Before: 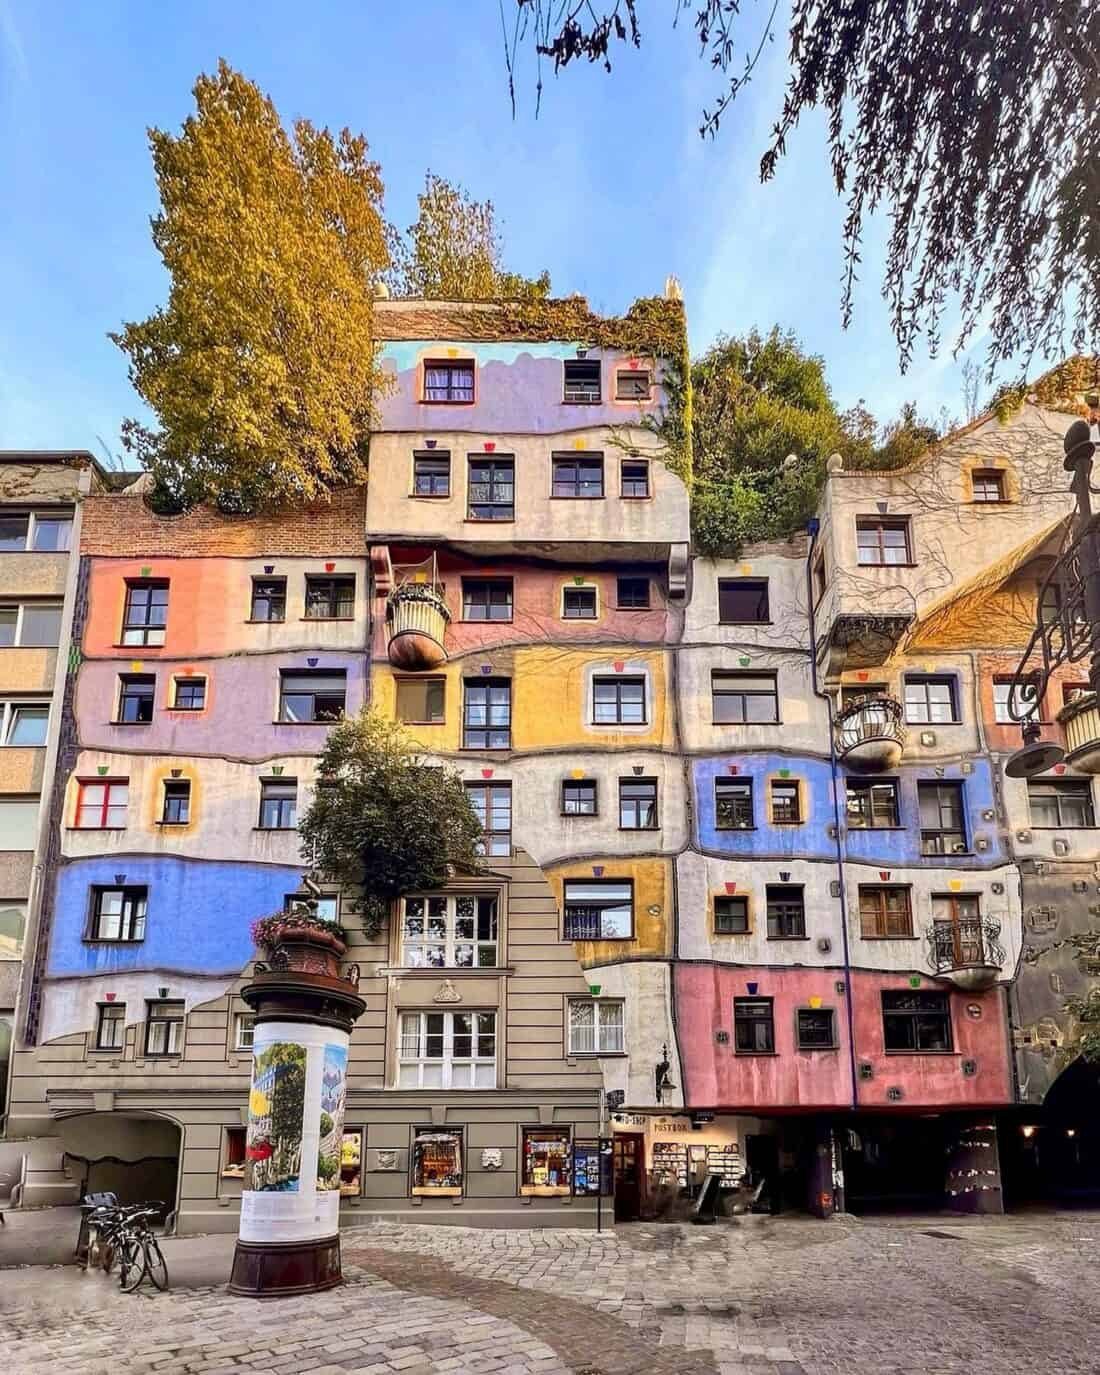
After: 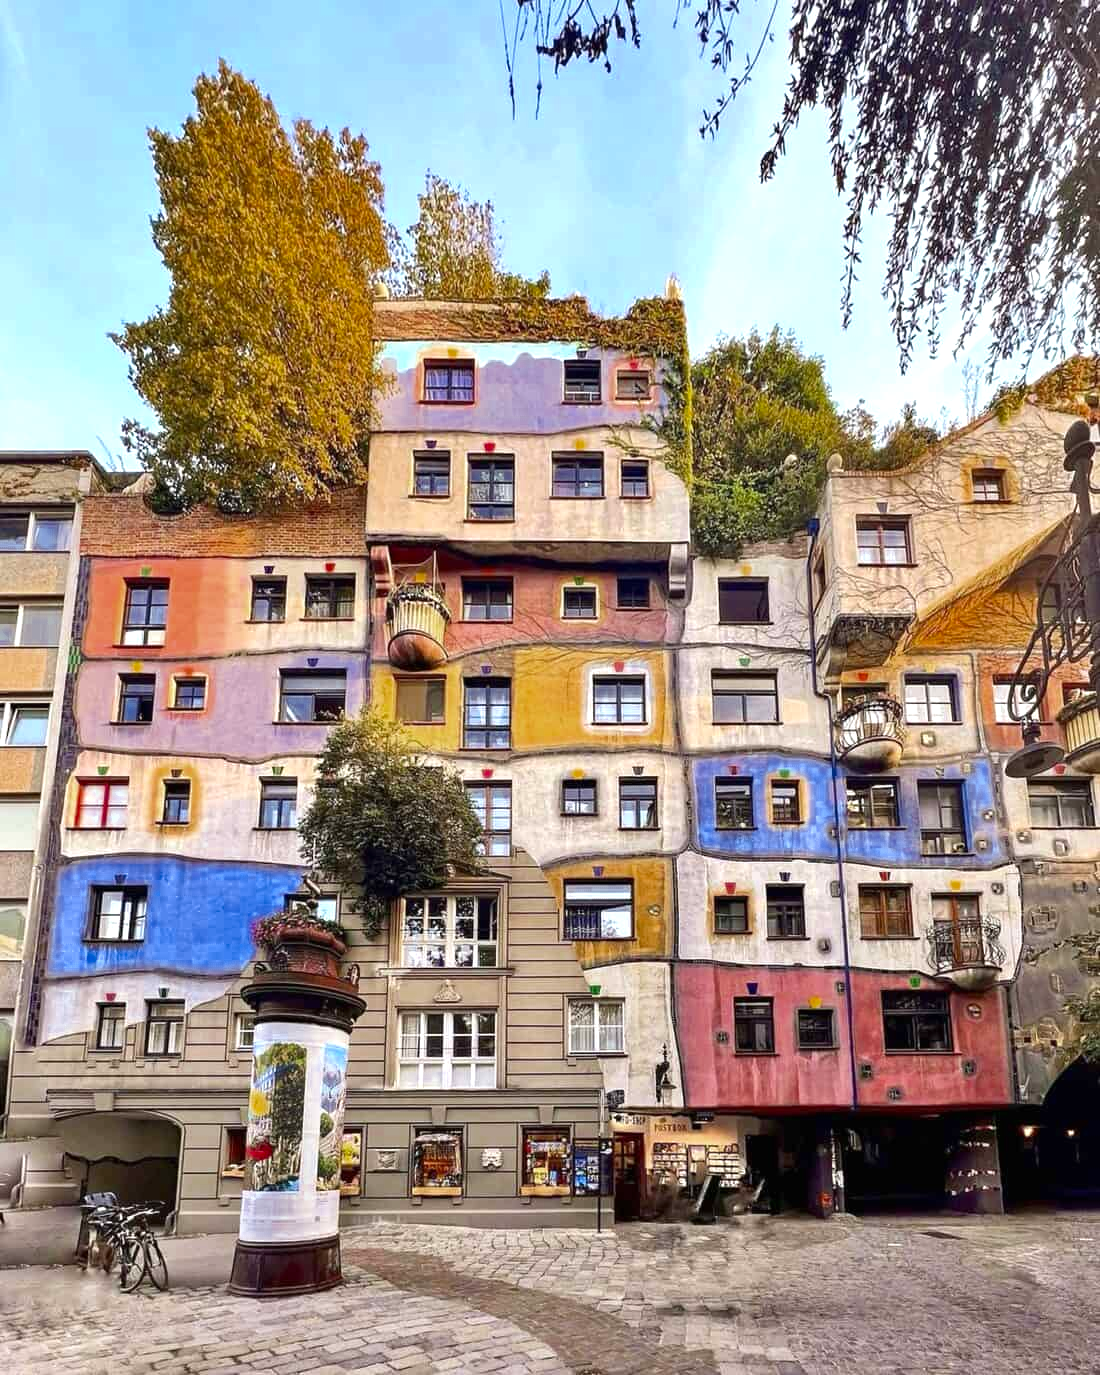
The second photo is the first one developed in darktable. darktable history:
exposure: black level correction 0, exposure 0.5 EV, compensate exposure bias true, compensate highlight preservation false
color zones: curves: ch0 [(0.27, 0.396) (0.563, 0.504) (0.75, 0.5) (0.787, 0.307)]
